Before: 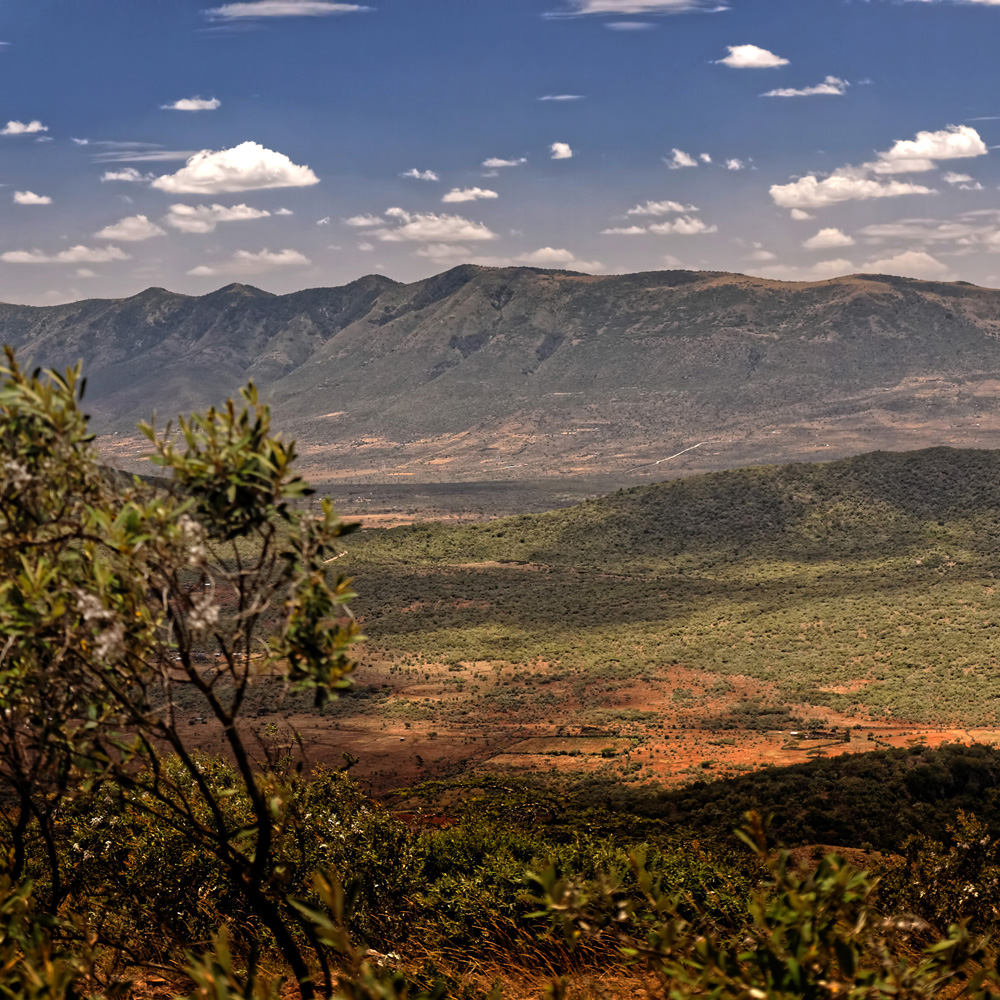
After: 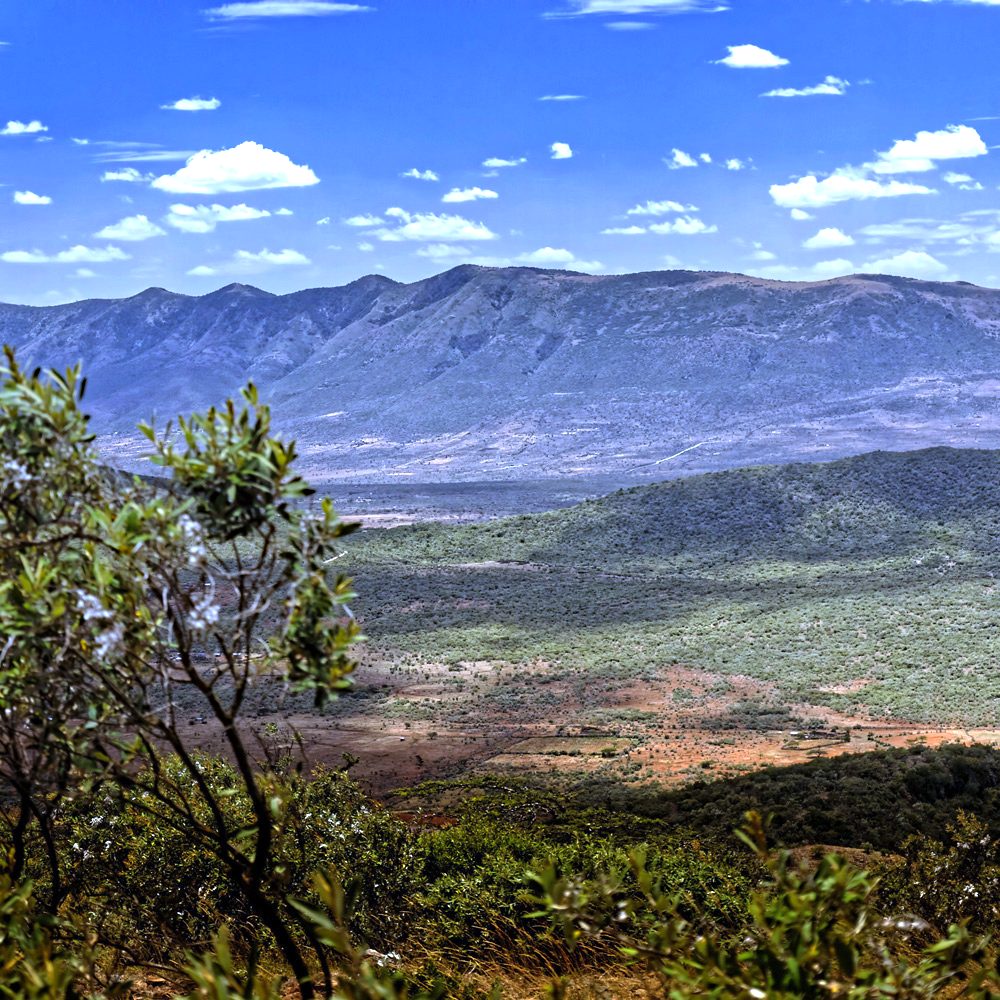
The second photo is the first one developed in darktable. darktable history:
white balance: red 0.766, blue 1.537
exposure: exposure 1 EV, compensate highlight preservation false
haze removal: compatibility mode true, adaptive false
